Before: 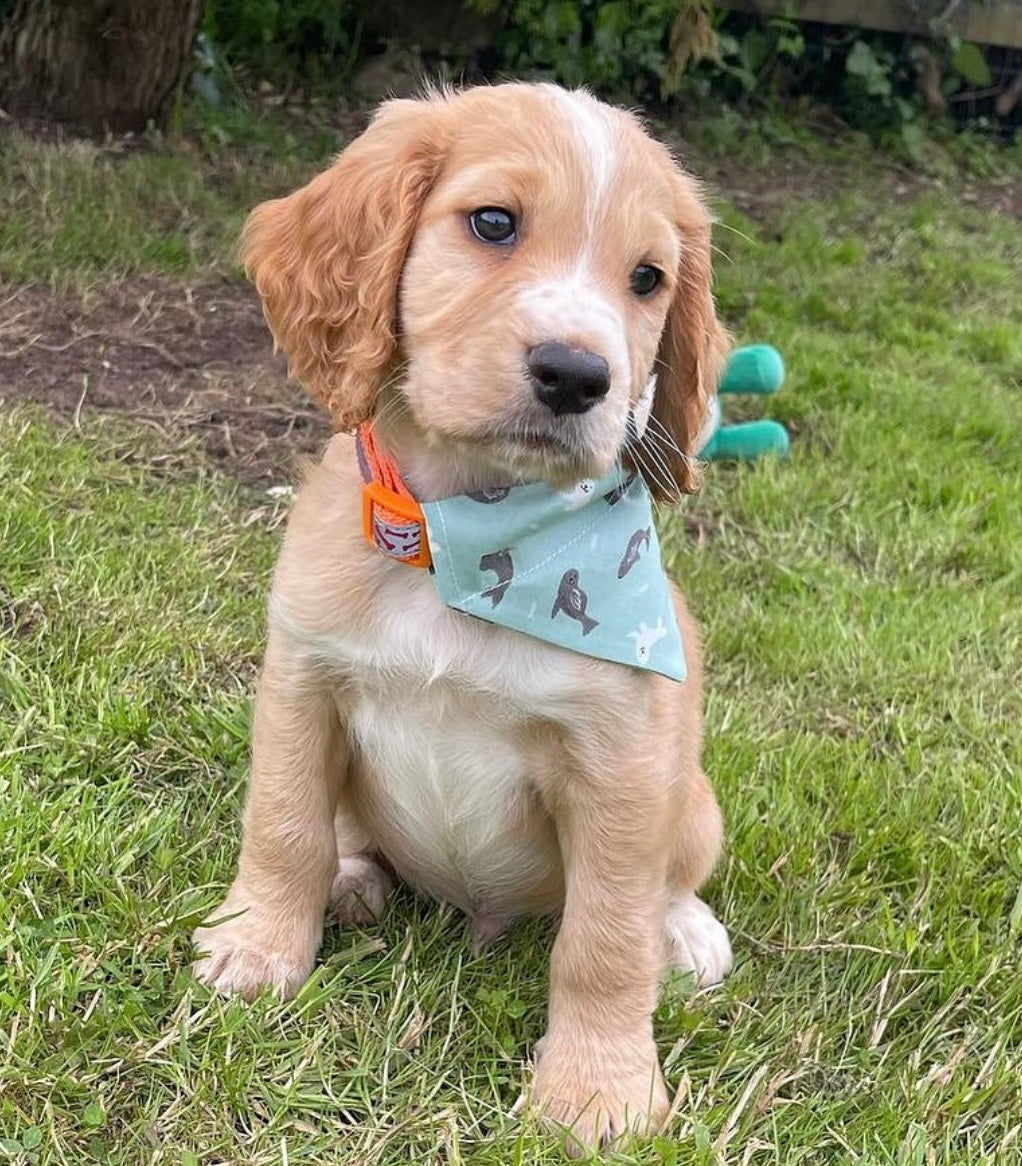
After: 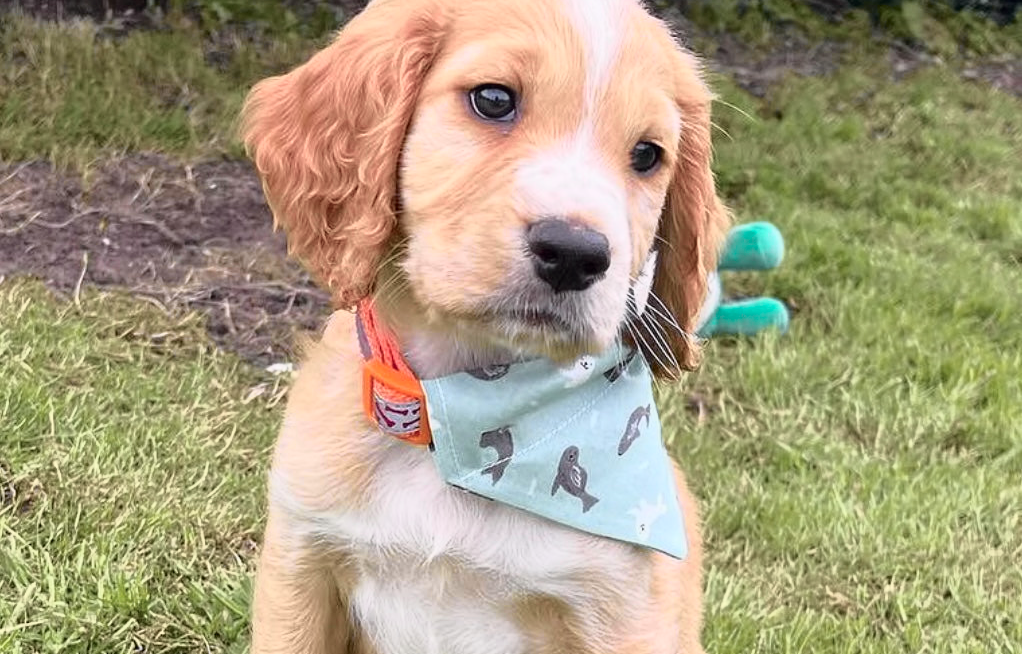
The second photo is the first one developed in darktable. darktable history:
crop and rotate: top 10.605%, bottom 33.274%
tone curve: curves: ch0 [(0, 0) (0.105, 0.08) (0.195, 0.18) (0.283, 0.288) (0.384, 0.419) (0.485, 0.531) (0.638, 0.69) (0.795, 0.879) (1, 0.977)]; ch1 [(0, 0) (0.161, 0.092) (0.35, 0.33) (0.379, 0.401) (0.456, 0.469) (0.498, 0.503) (0.531, 0.537) (0.596, 0.621) (0.635, 0.655) (1, 1)]; ch2 [(0, 0) (0.371, 0.362) (0.437, 0.437) (0.483, 0.484) (0.53, 0.515) (0.56, 0.58) (0.622, 0.606) (1, 1)], color space Lab, independent channels, preserve colors none
